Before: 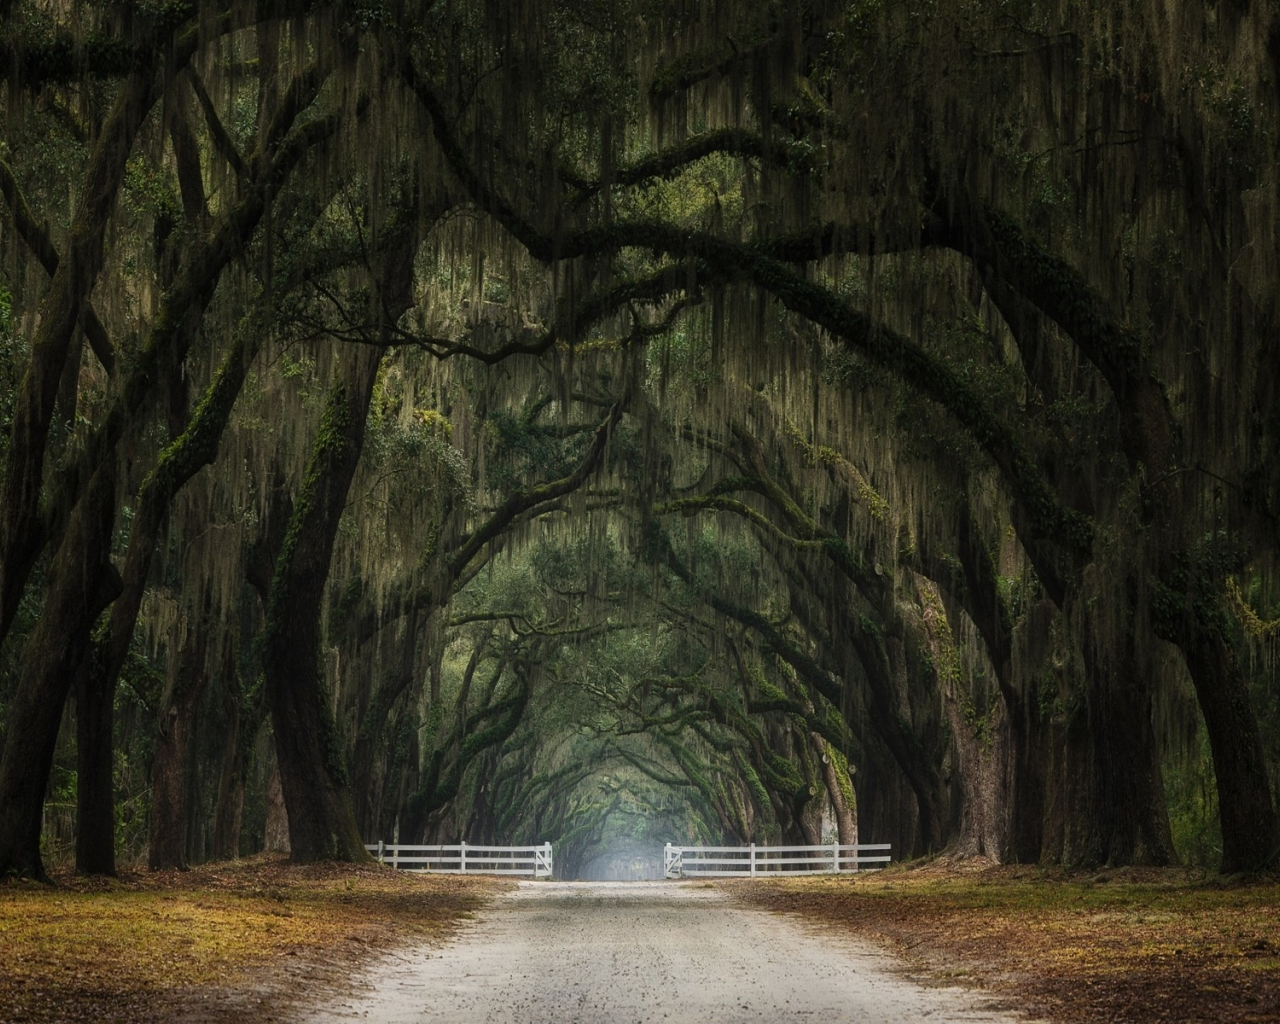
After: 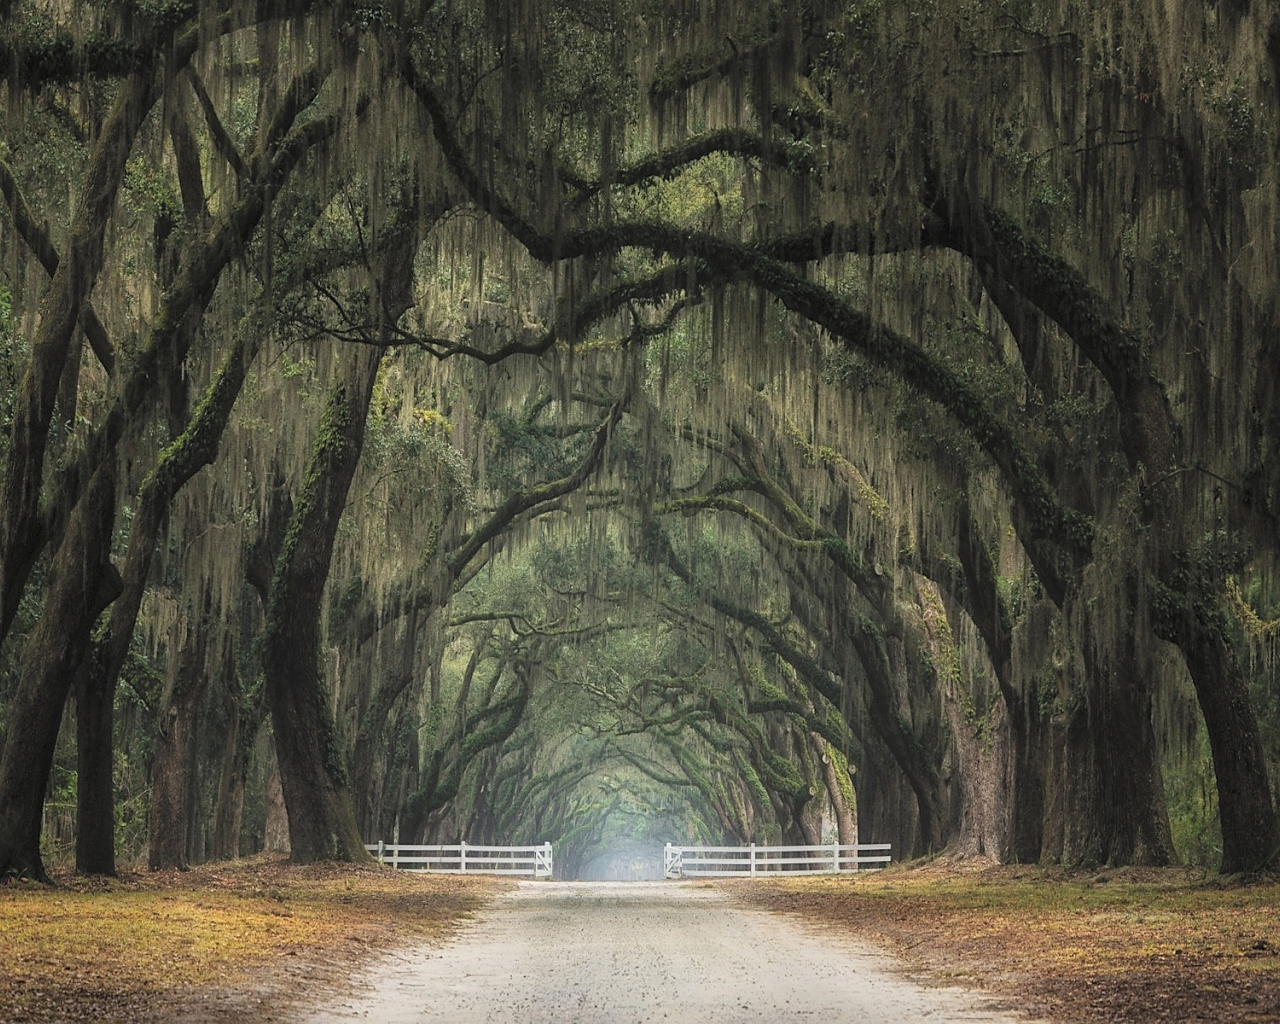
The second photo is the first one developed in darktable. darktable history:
sharpen: radius 1.605, amount 0.373, threshold 1.22
contrast brightness saturation: brightness 0.287
